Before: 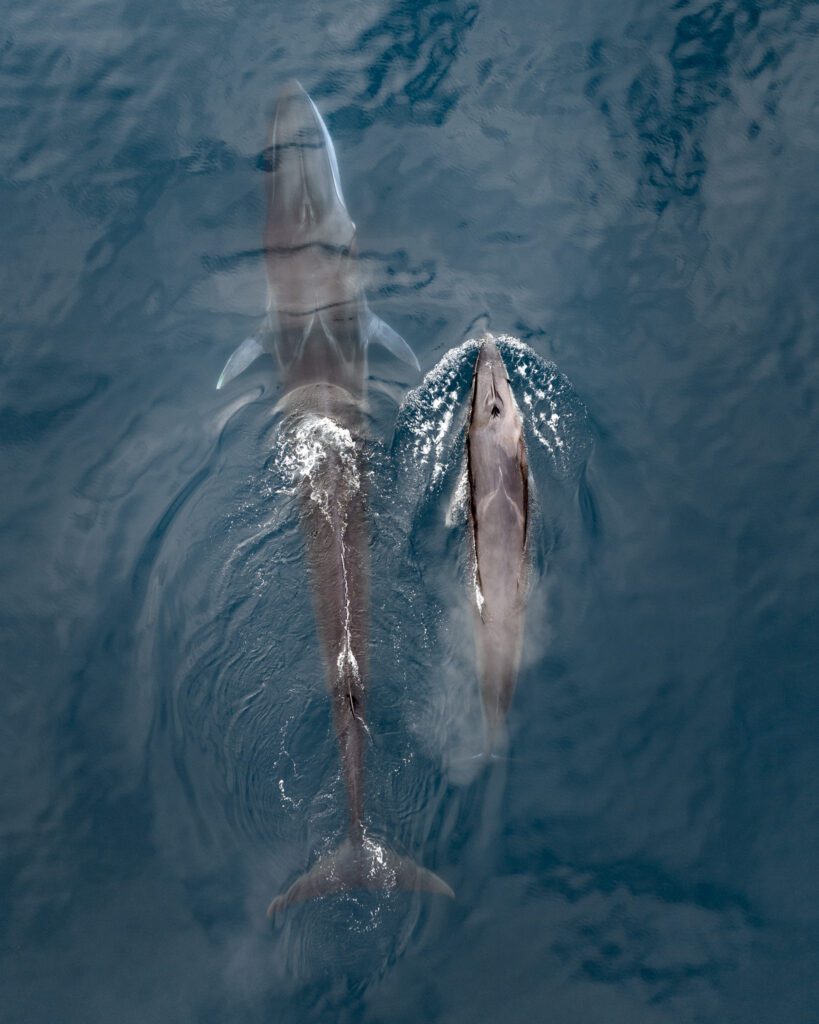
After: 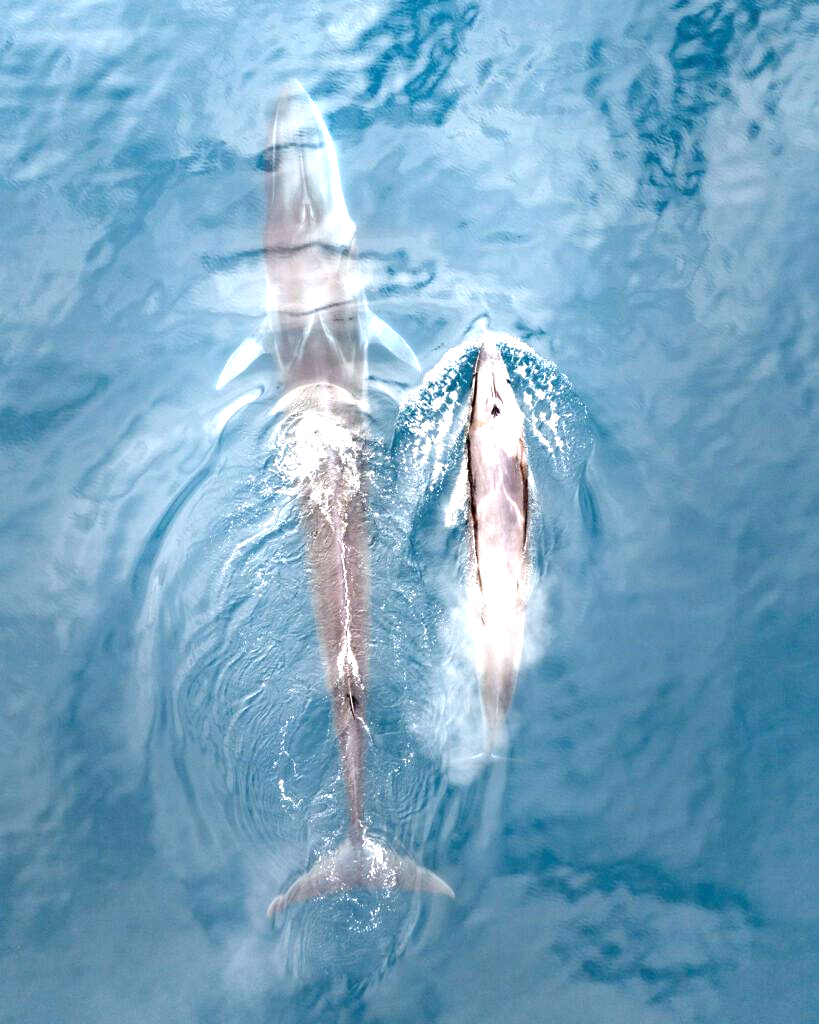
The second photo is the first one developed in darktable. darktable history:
exposure: exposure 2.189 EV, compensate highlight preservation false
tone equalizer: edges refinement/feathering 500, mask exposure compensation -1.57 EV, preserve details no
